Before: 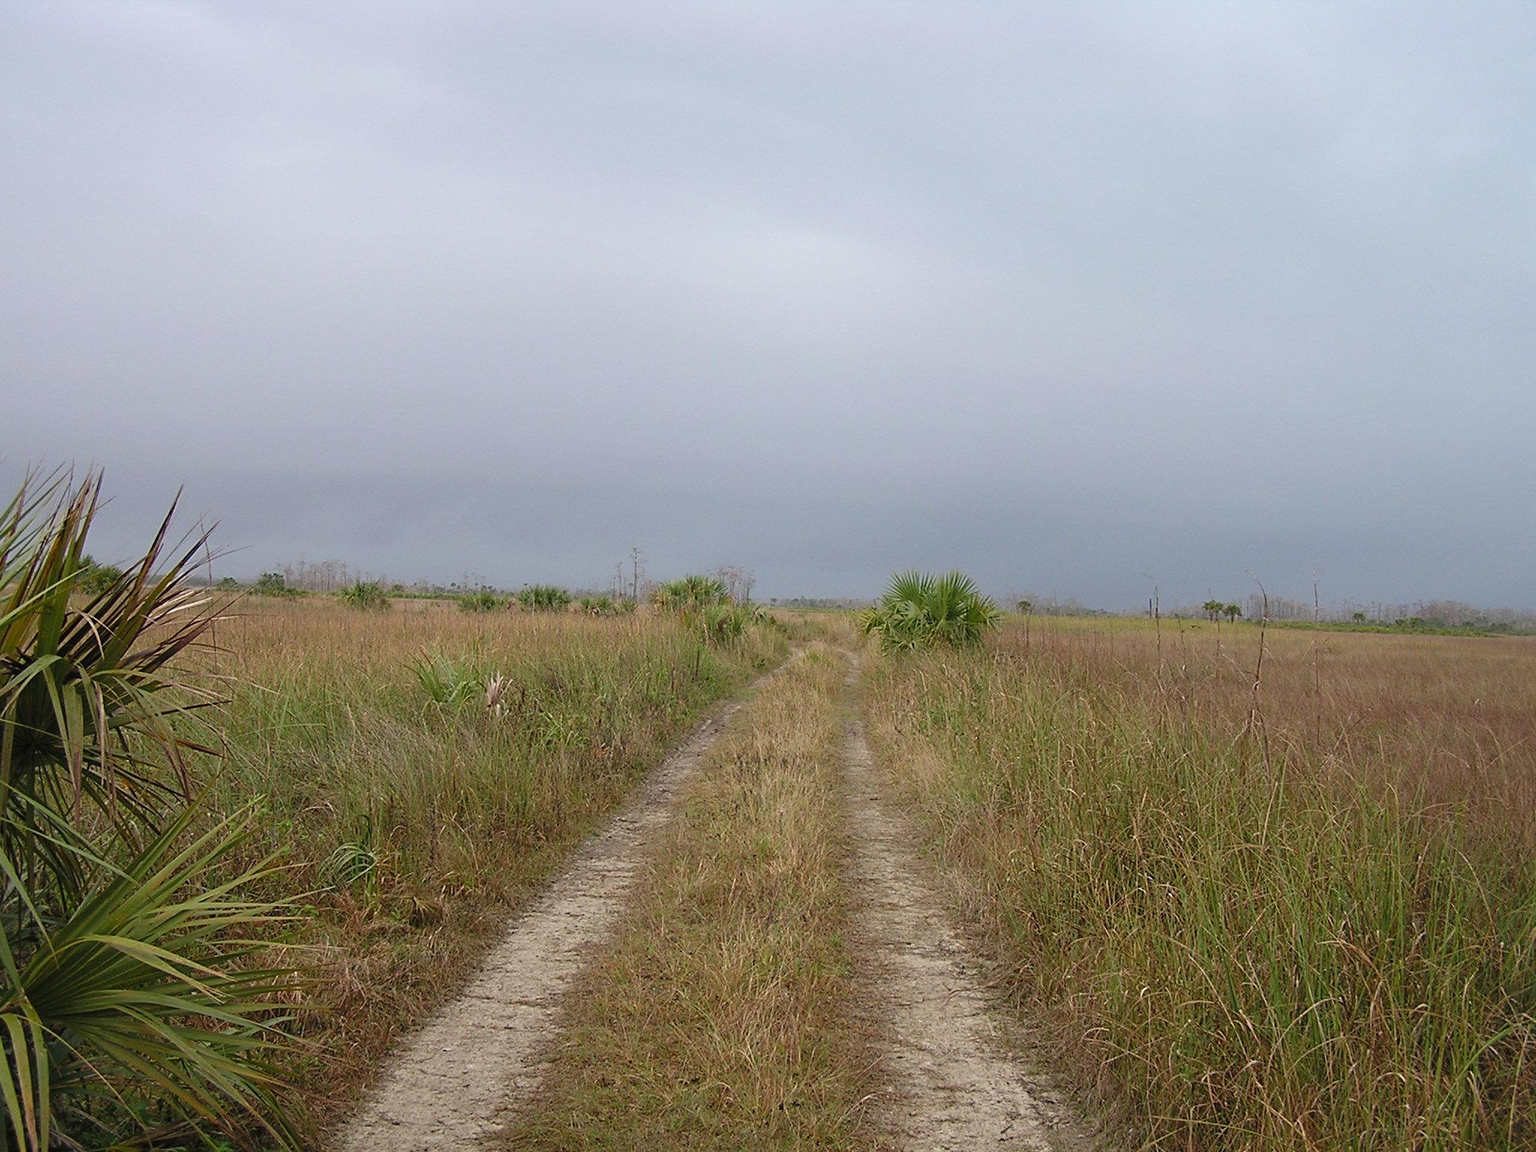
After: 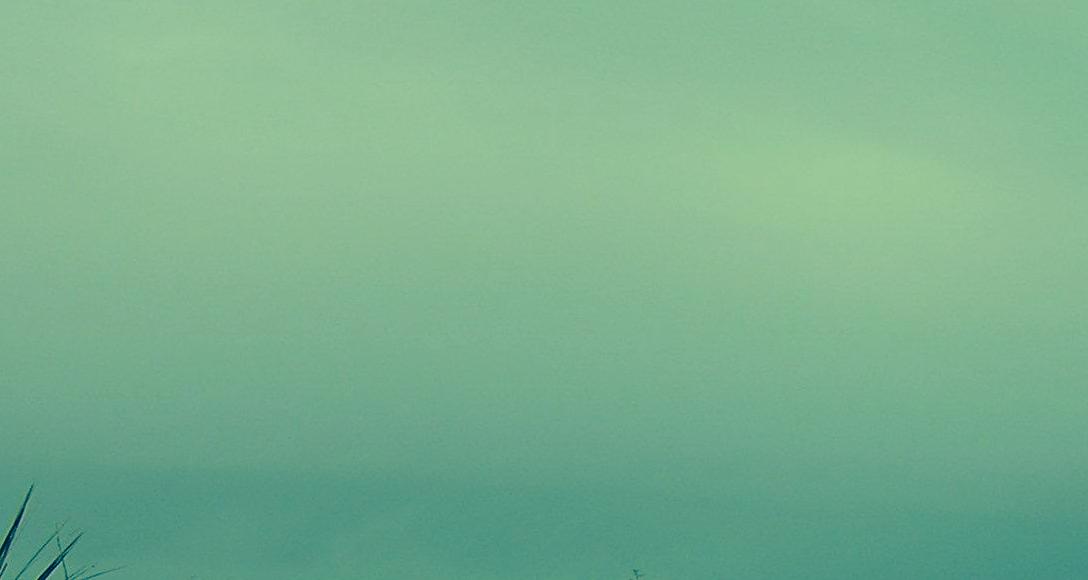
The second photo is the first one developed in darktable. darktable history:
crop: left 10.322%, top 10.499%, right 36.158%, bottom 51.523%
exposure: exposure -0.465 EV, compensate exposure bias true, compensate highlight preservation false
color correction: highlights a* -15.82, highlights b* 39.7, shadows a* -39.47, shadows b* -26.08
